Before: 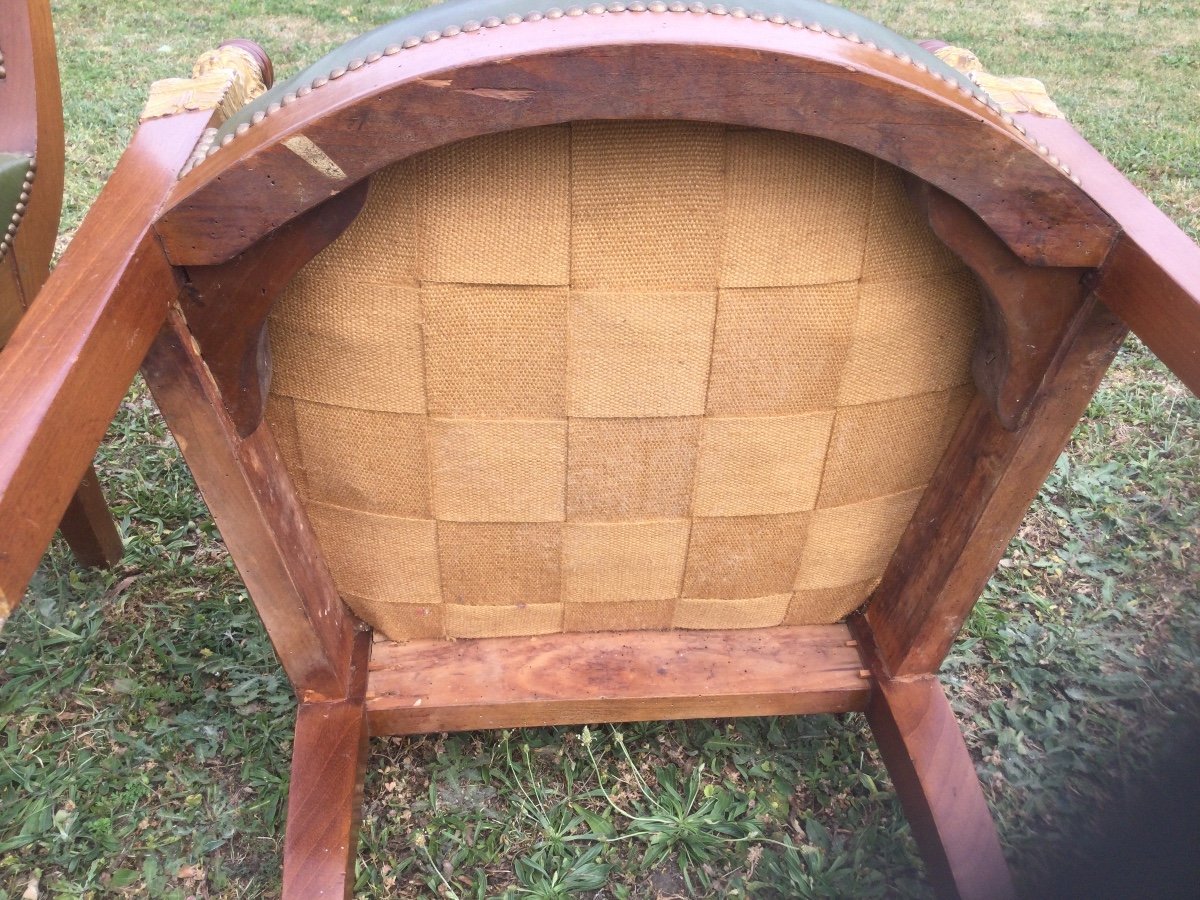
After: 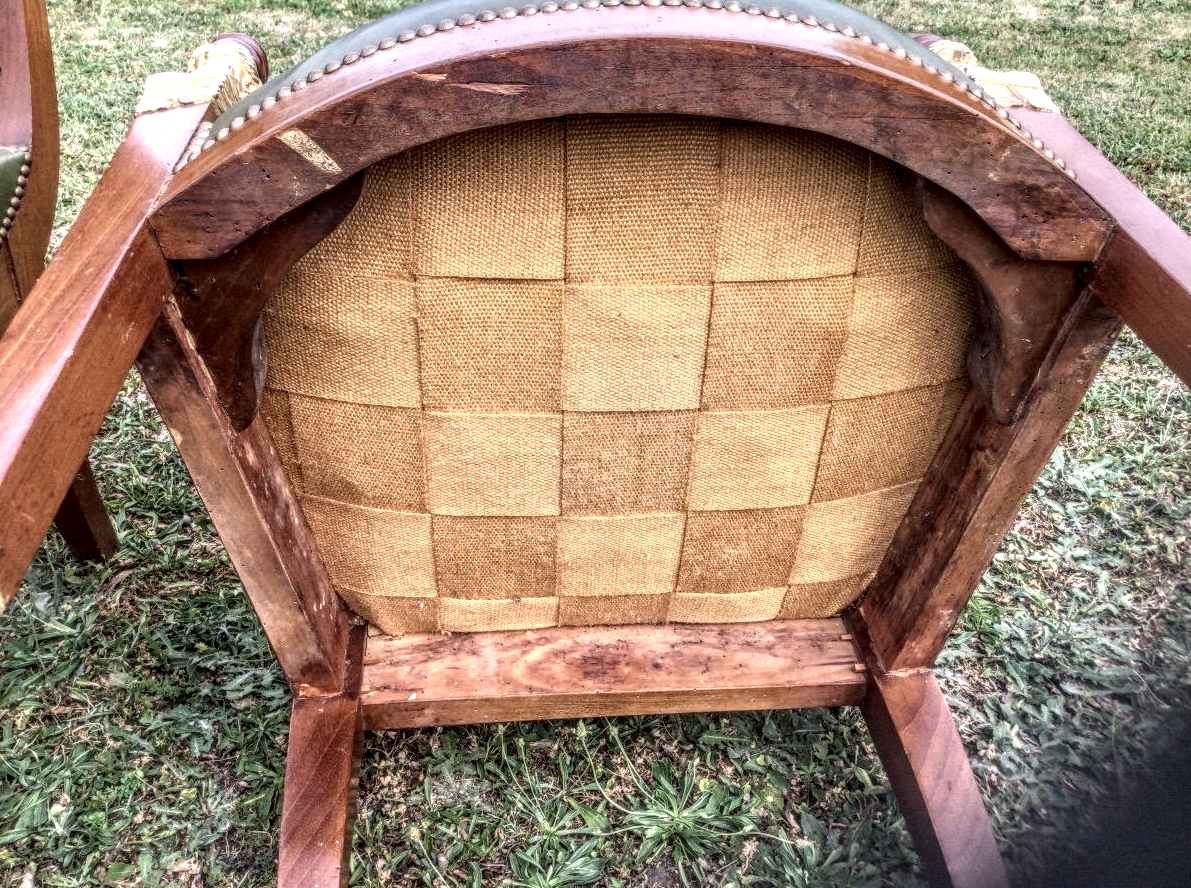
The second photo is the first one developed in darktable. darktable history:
local contrast: highlights 3%, shadows 5%, detail 298%, midtone range 0.295
crop: left 0.458%, top 0.736%, right 0.24%, bottom 0.561%
